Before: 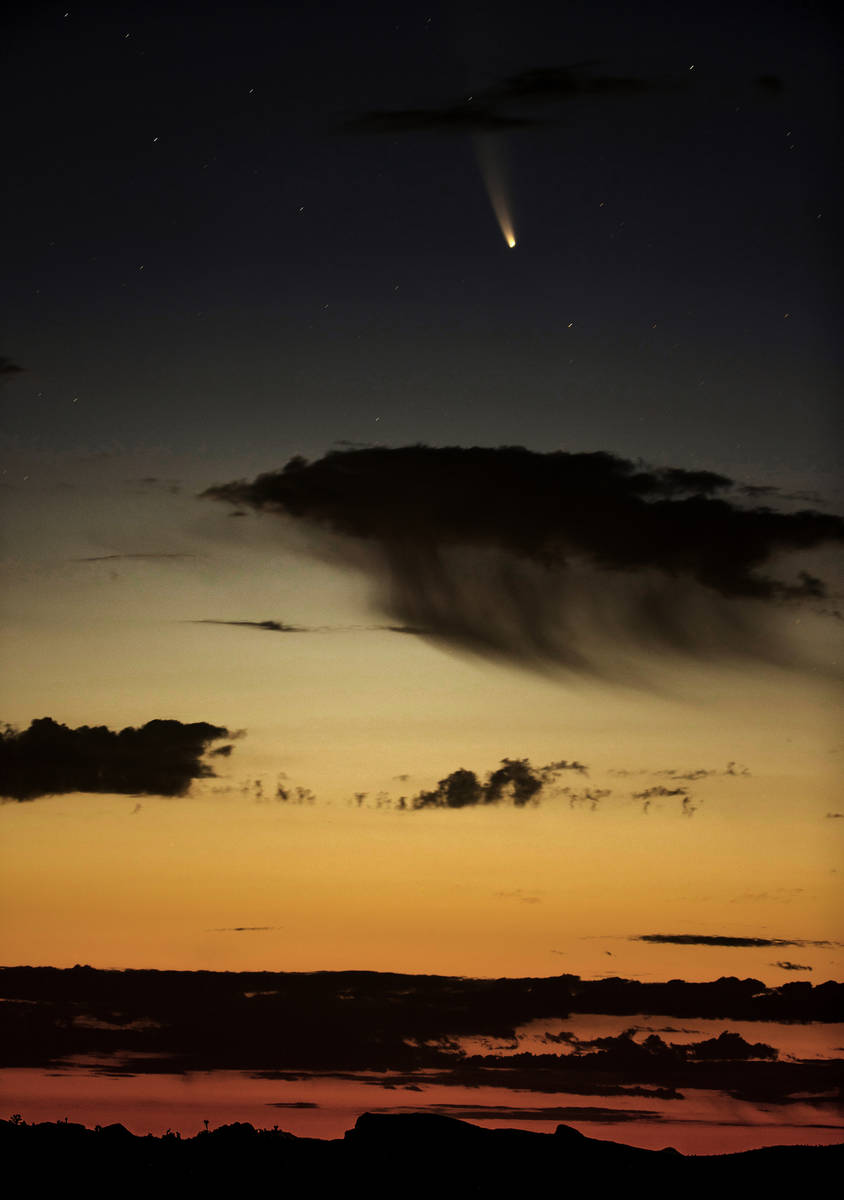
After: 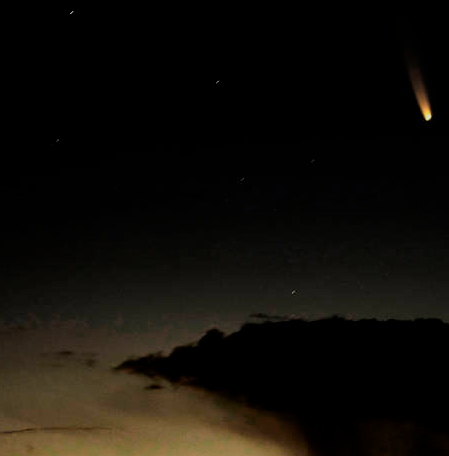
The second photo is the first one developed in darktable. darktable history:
contrast brightness saturation: brightness -0.019, saturation 0.358
crop: left 10.044%, top 10.621%, right 36.654%, bottom 51.357%
filmic rgb: black relative exposure -5.09 EV, white relative exposure 3.98 EV, hardness 2.88, contrast 1.198
